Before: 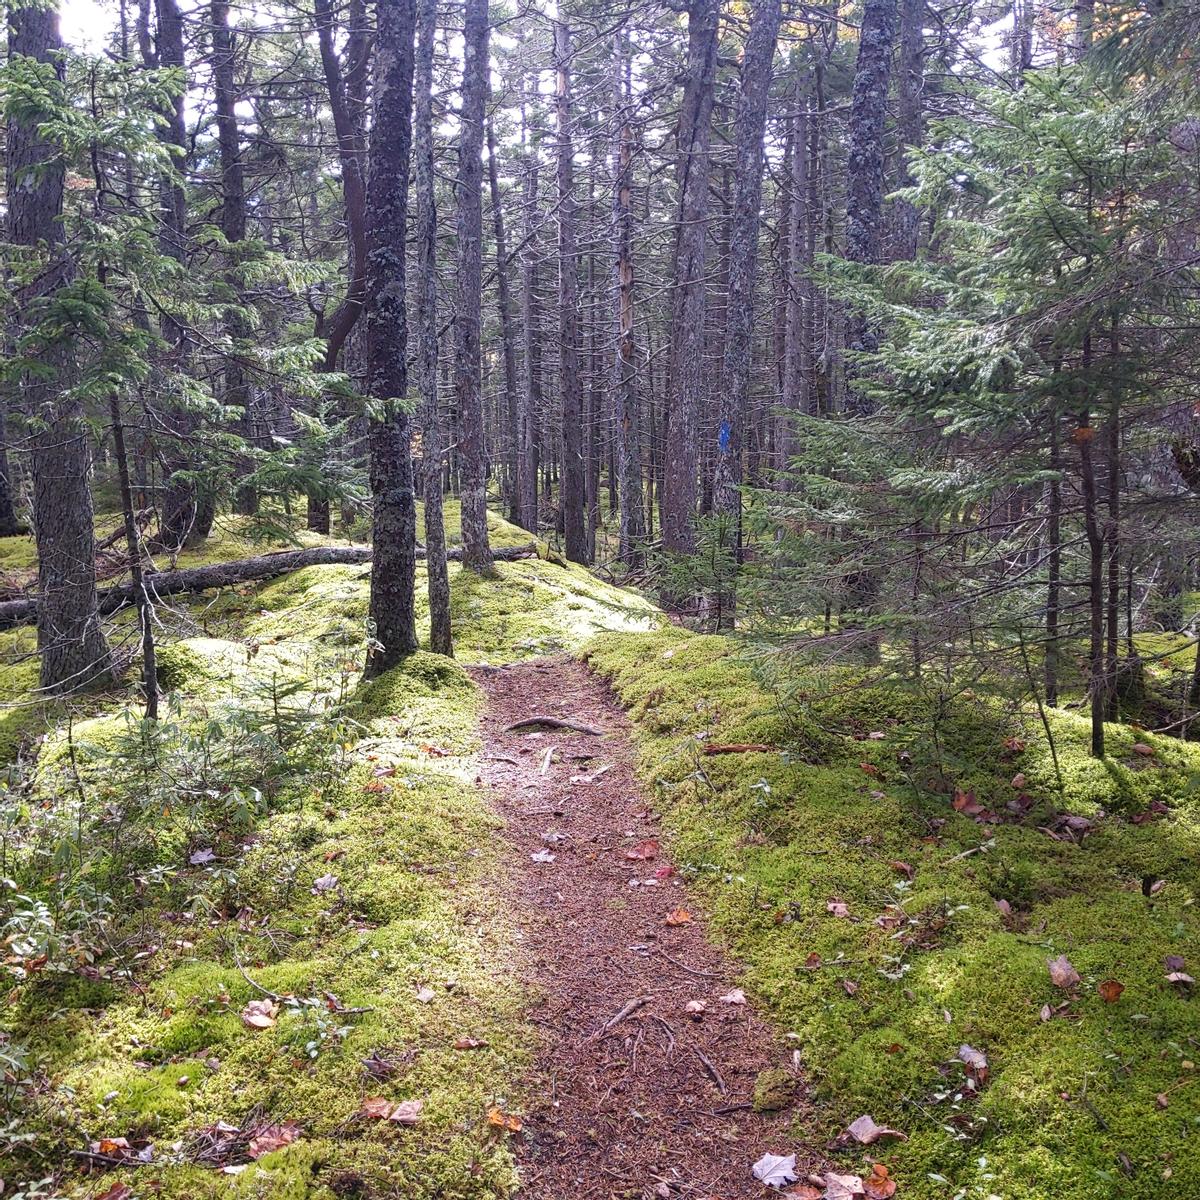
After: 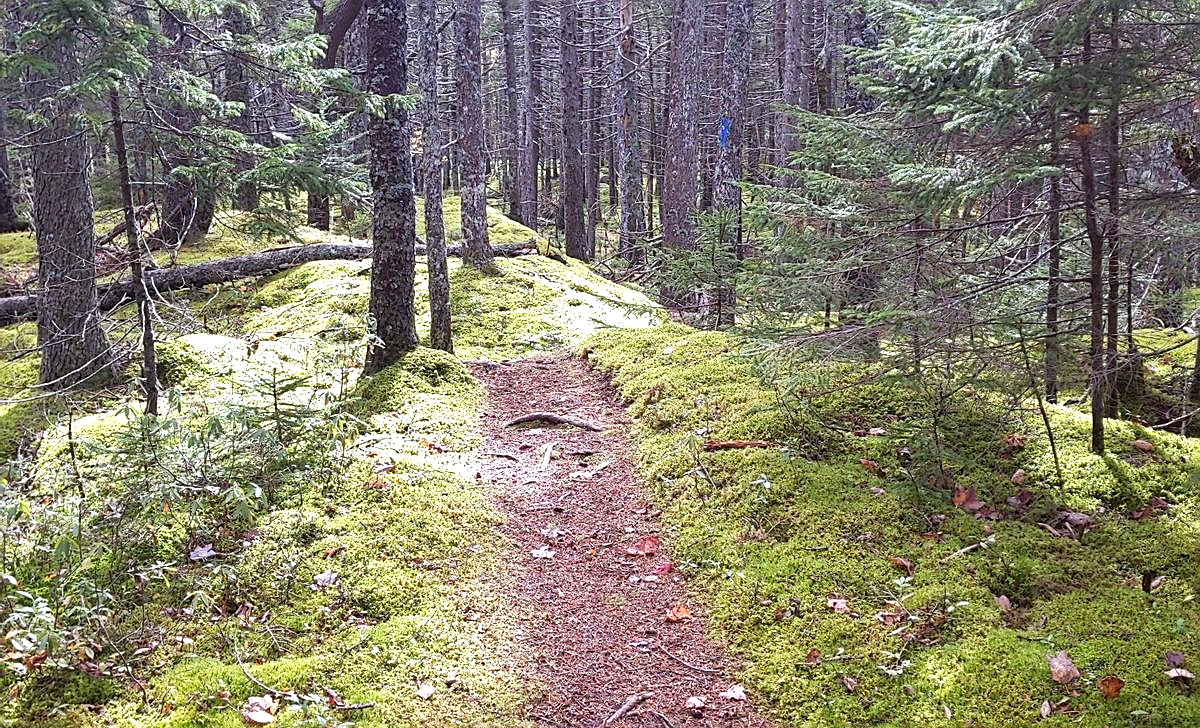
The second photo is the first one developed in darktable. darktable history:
color correction: highlights a* -2.73, highlights b* -2.09, shadows a* 2.41, shadows b* 2.73
shadows and highlights: shadows 37.27, highlights -28.18, soften with gaussian
sharpen: on, module defaults
crop and rotate: top 25.357%, bottom 13.942%
exposure: exposure 0.493 EV, compensate highlight preservation false
